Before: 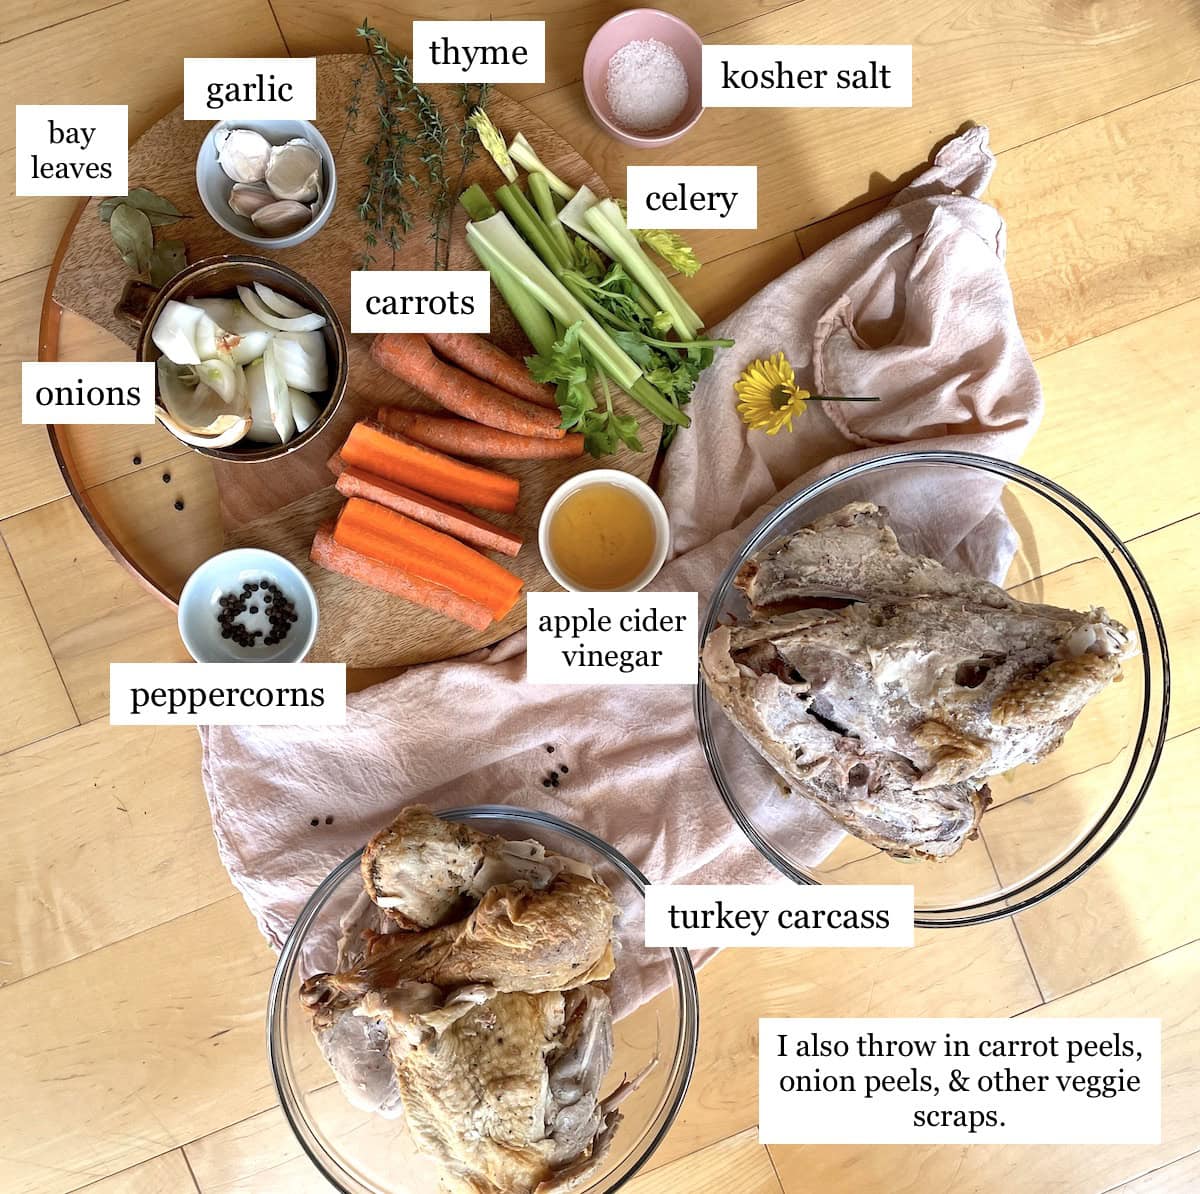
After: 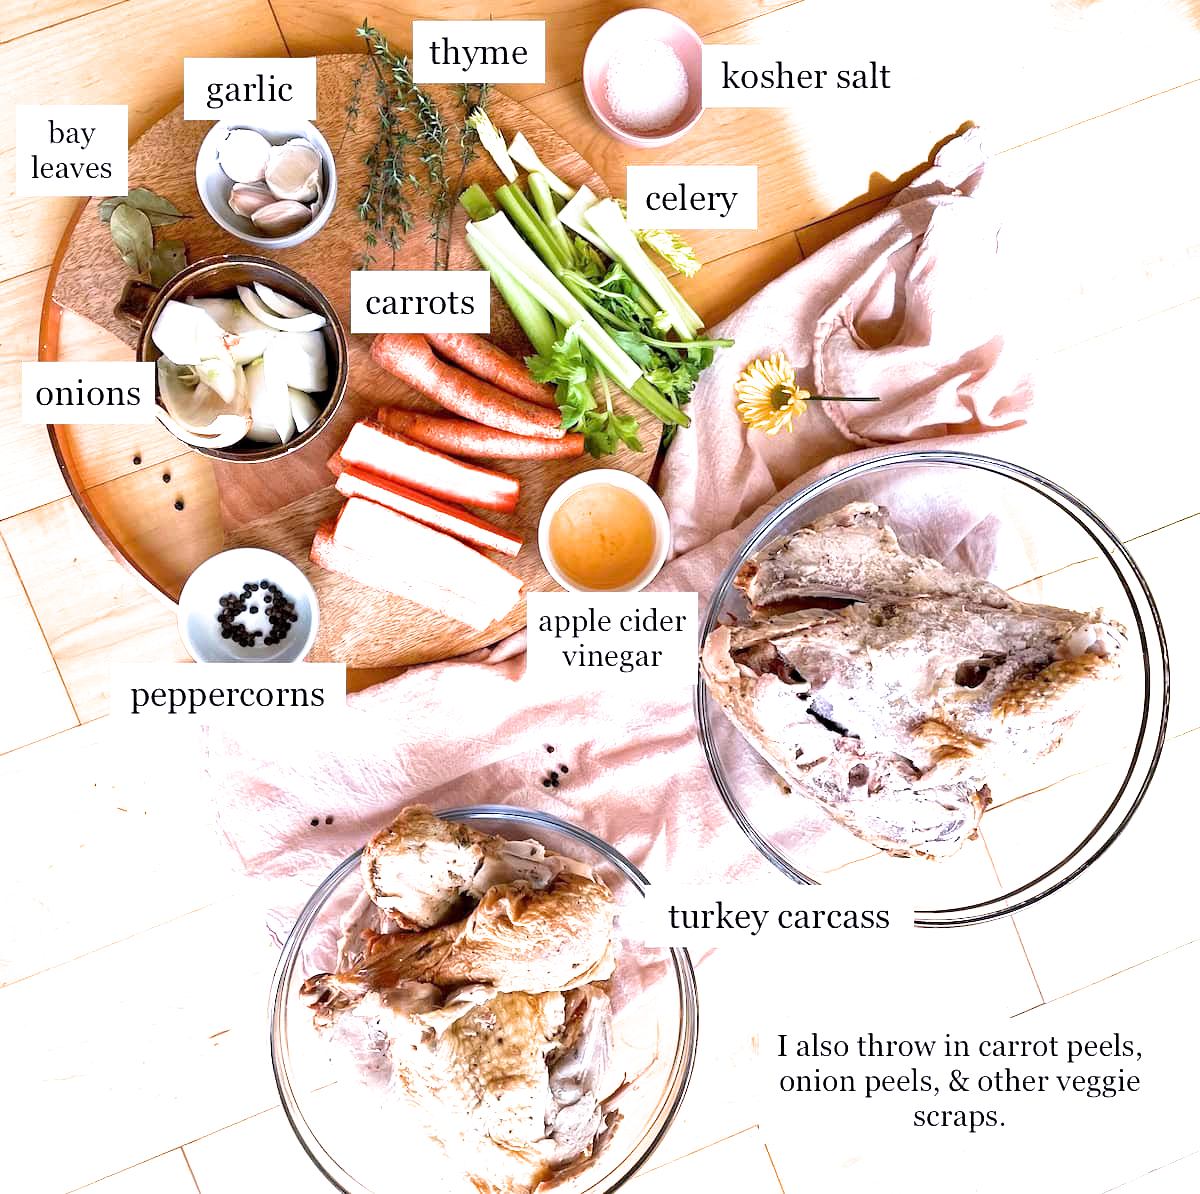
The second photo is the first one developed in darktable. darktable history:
filmic rgb: black relative exposure -12.8 EV, white relative exposure 2.8 EV, threshold 3 EV, target black luminance 0%, hardness 8.54, latitude 70.41%, contrast 1.133, shadows ↔ highlights balance -0.395%, color science v4 (2020), enable highlight reconstruction true
white balance: red 1.004, blue 1.096
exposure: black level correction 0, exposure 1.2 EV, compensate exposure bias true, compensate highlight preservation false
